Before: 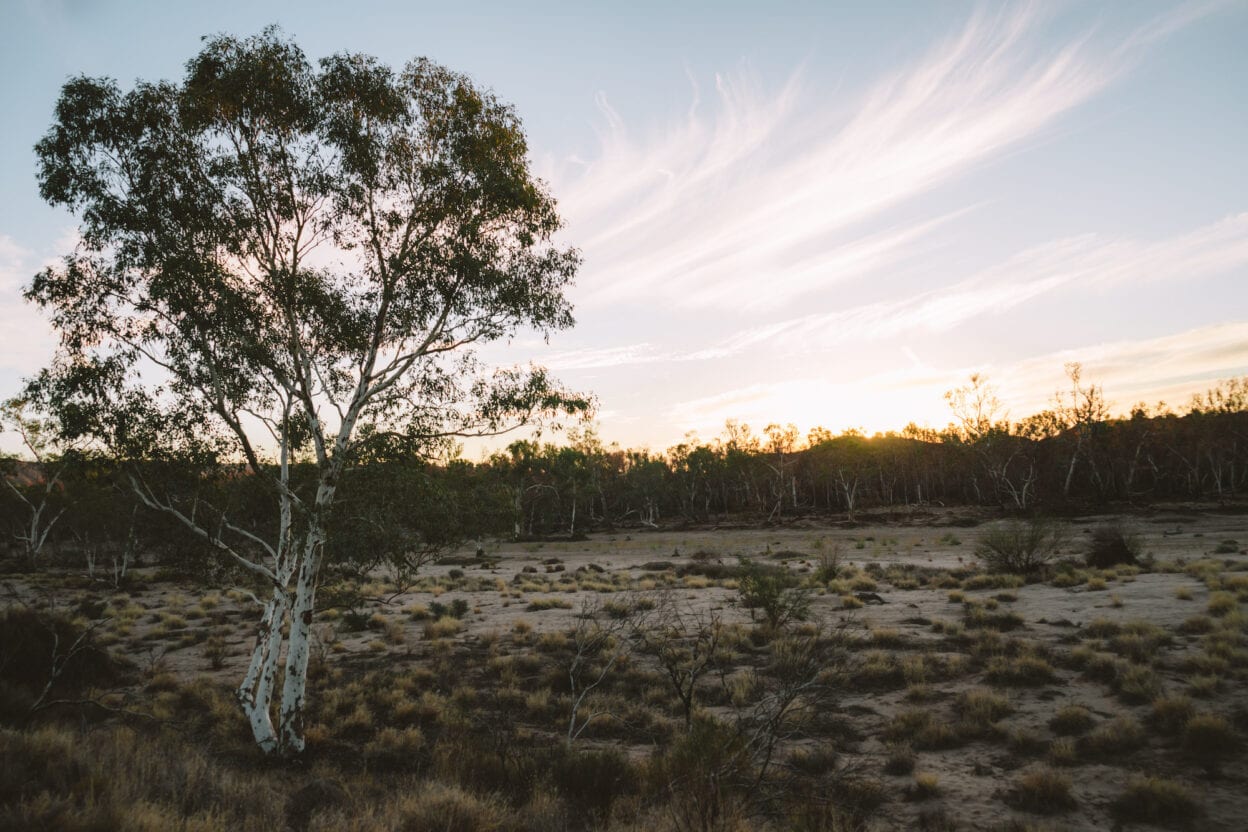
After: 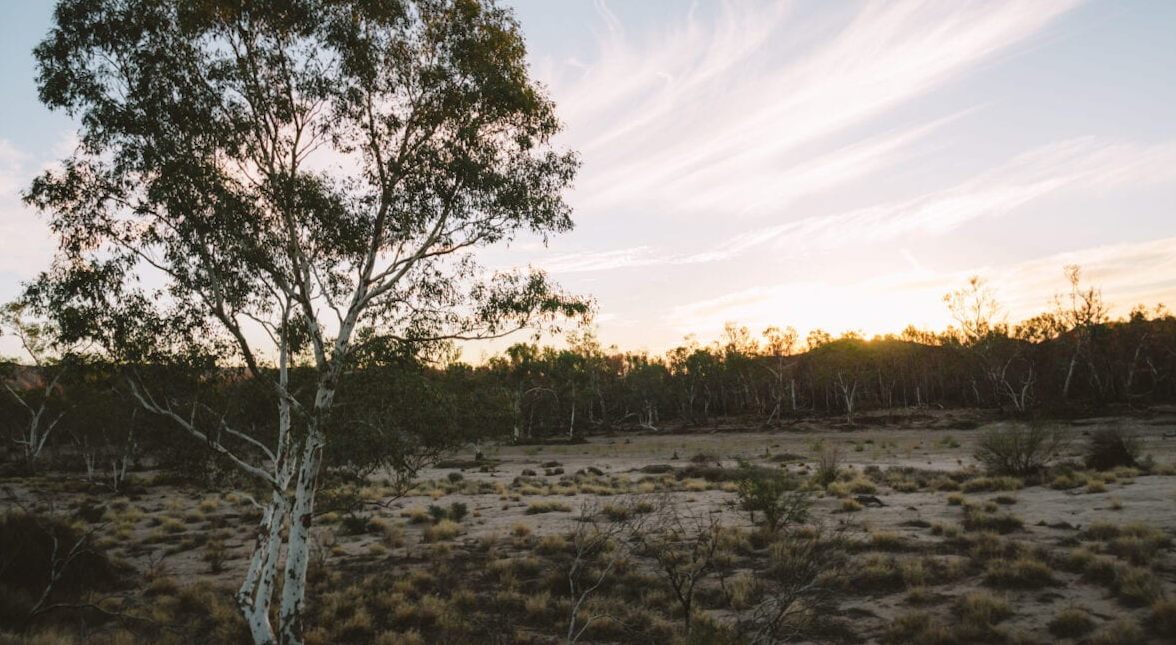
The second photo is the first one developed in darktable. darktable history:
crop and rotate: angle 0.077°, top 11.627%, right 5.566%, bottom 10.688%
